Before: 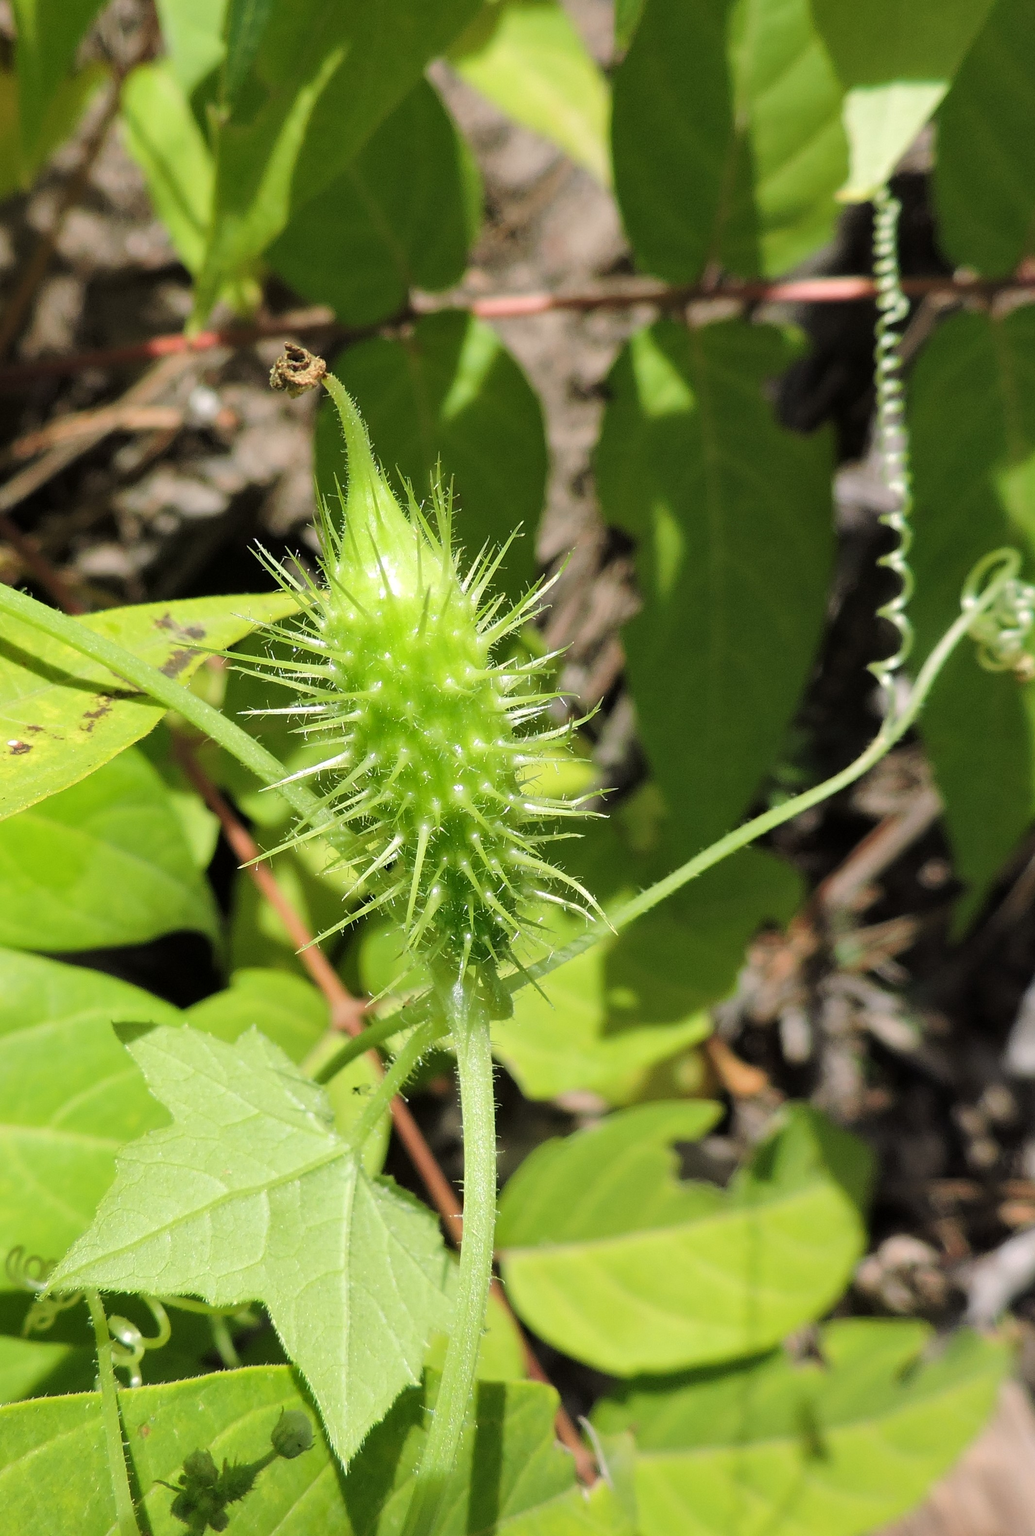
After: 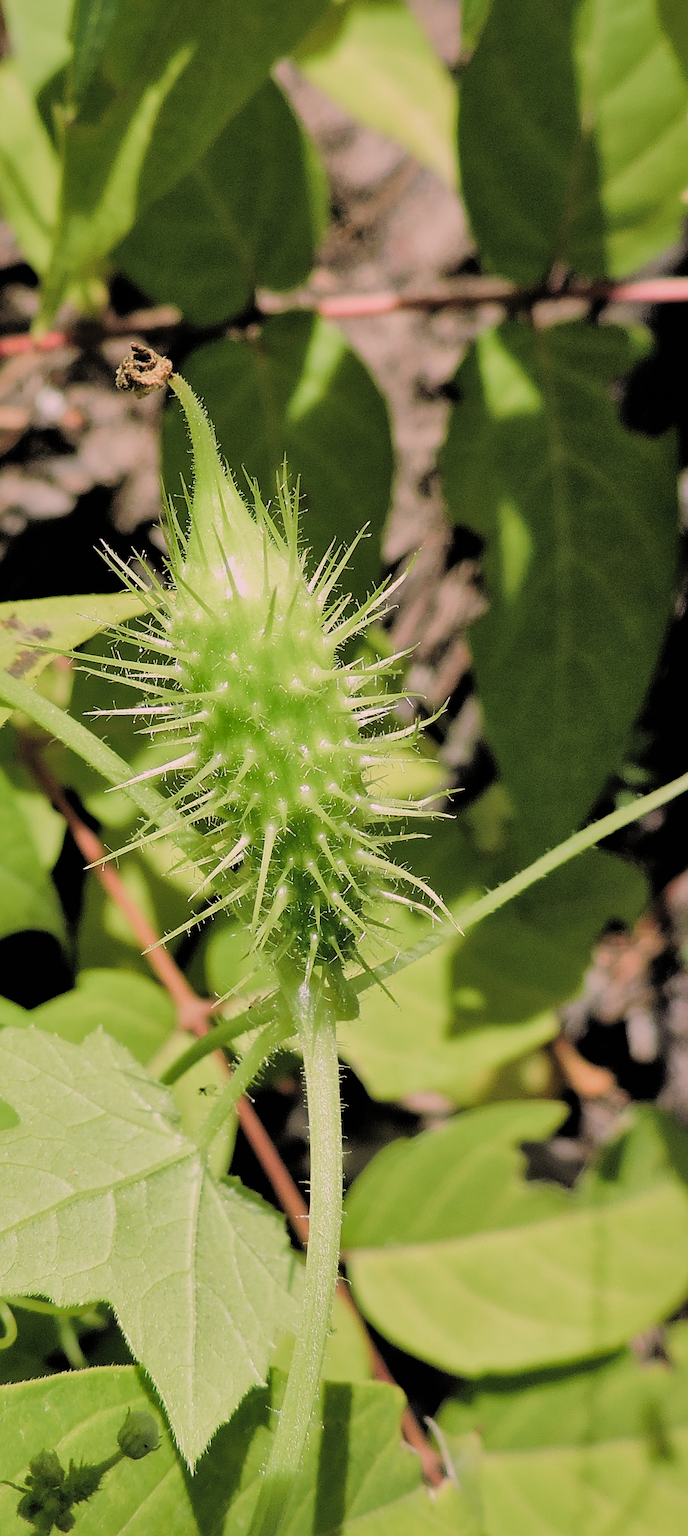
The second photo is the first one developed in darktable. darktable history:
tone equalizer: on, module defaults
color calibration: illuminant as shot in camera, x 0.36, y 0.363, temperature 4572.8 K
sharpen: on, module defaults
shadows and highlights: on, module defaults
crop and rotate: left 14.915%, right 18.54%
filmic rgb: black relative exposure -5.08 EV, white relative exposure 3.97 EV, hardness 2.89, contrast 1.301, color science v4 (2020), iterations of high-quality reconstruction 0, contrast in shadows soft, contrast in highlights soft
color correction: highlights a* 14.64, highlights b* 4.79
